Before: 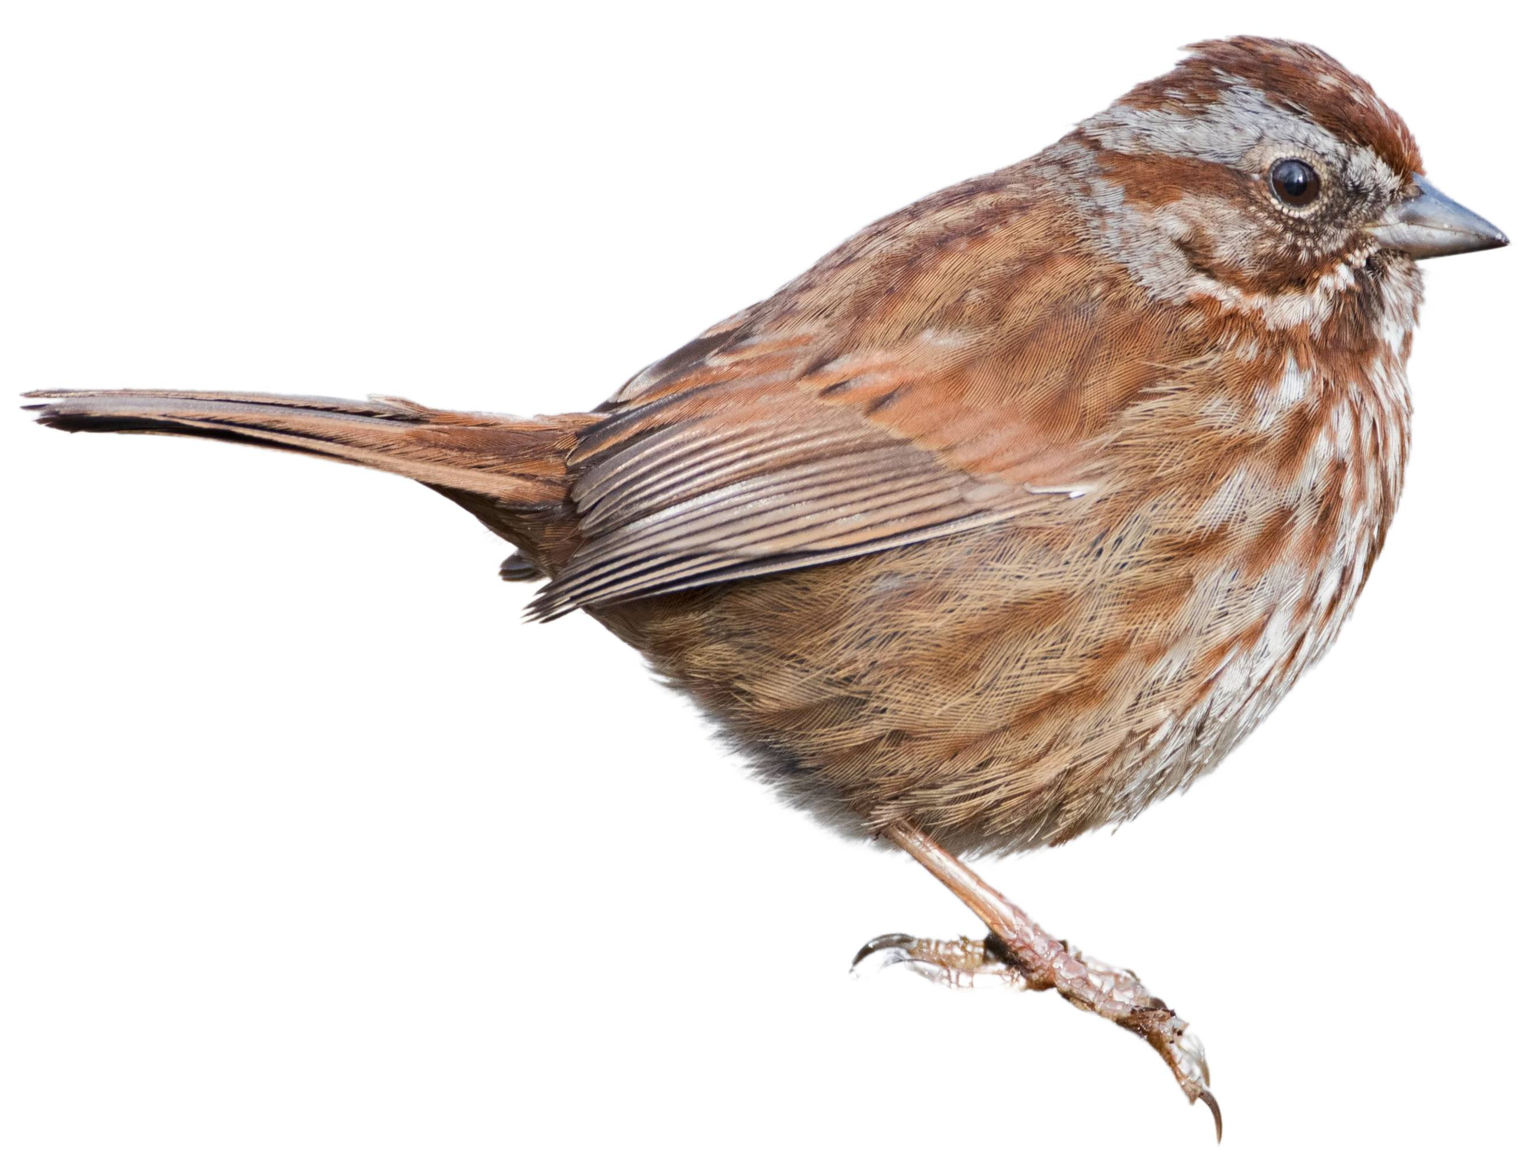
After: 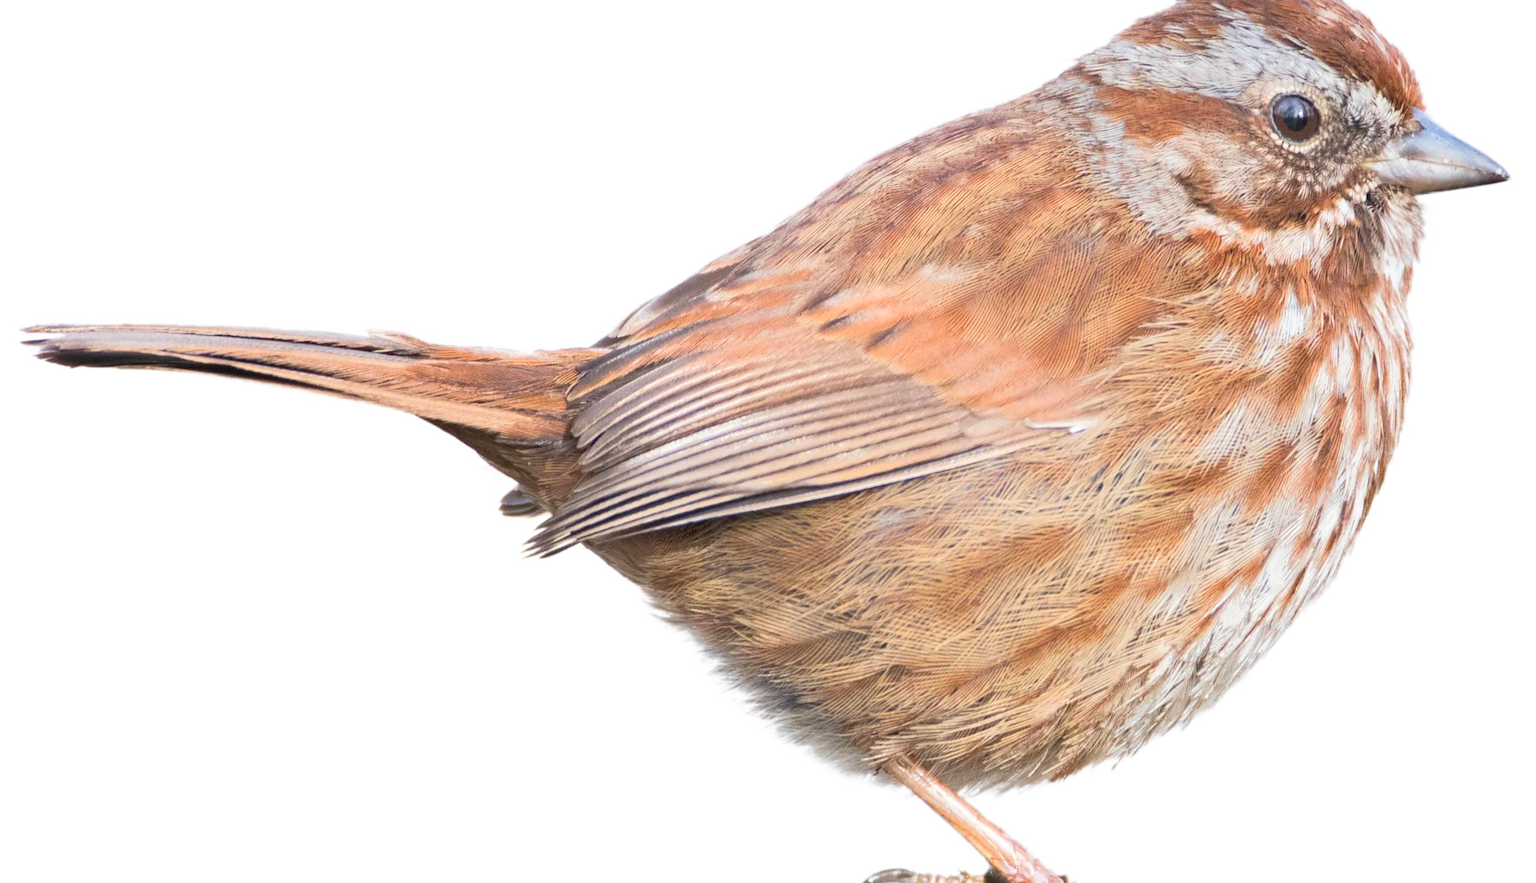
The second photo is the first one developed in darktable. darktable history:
crop: top 5.667%, bottom 17.637%
contrast brightness saturation: contrast 0.1, brightness 0.3, saturation 0.14
sharpen: amount 0.2
